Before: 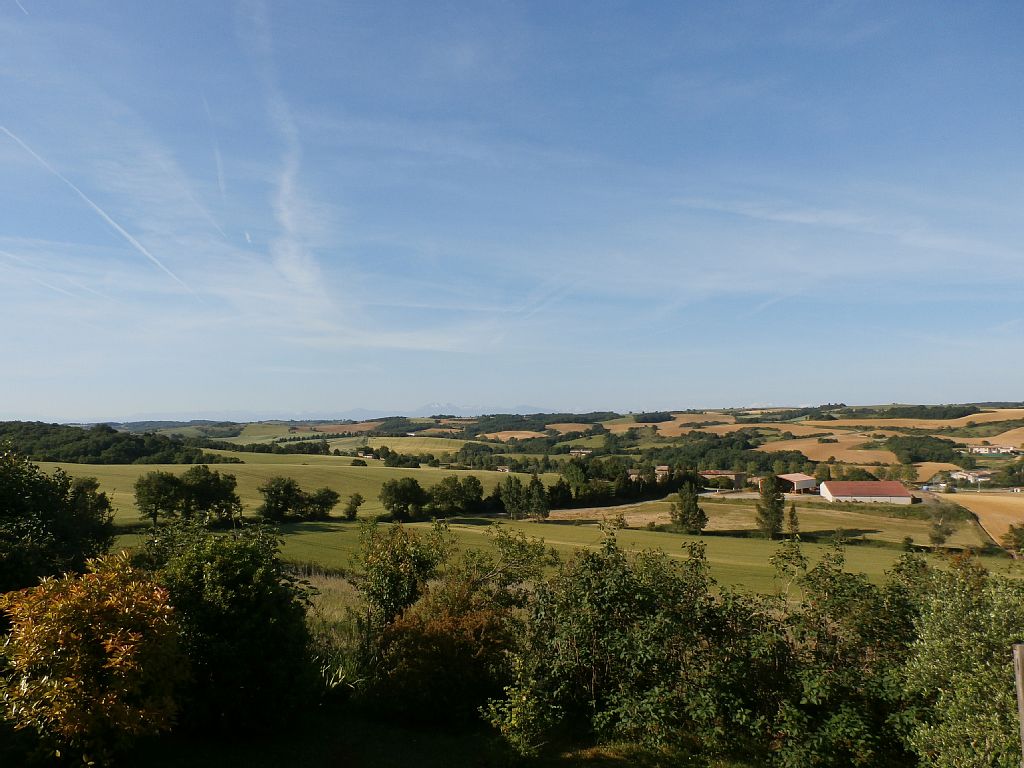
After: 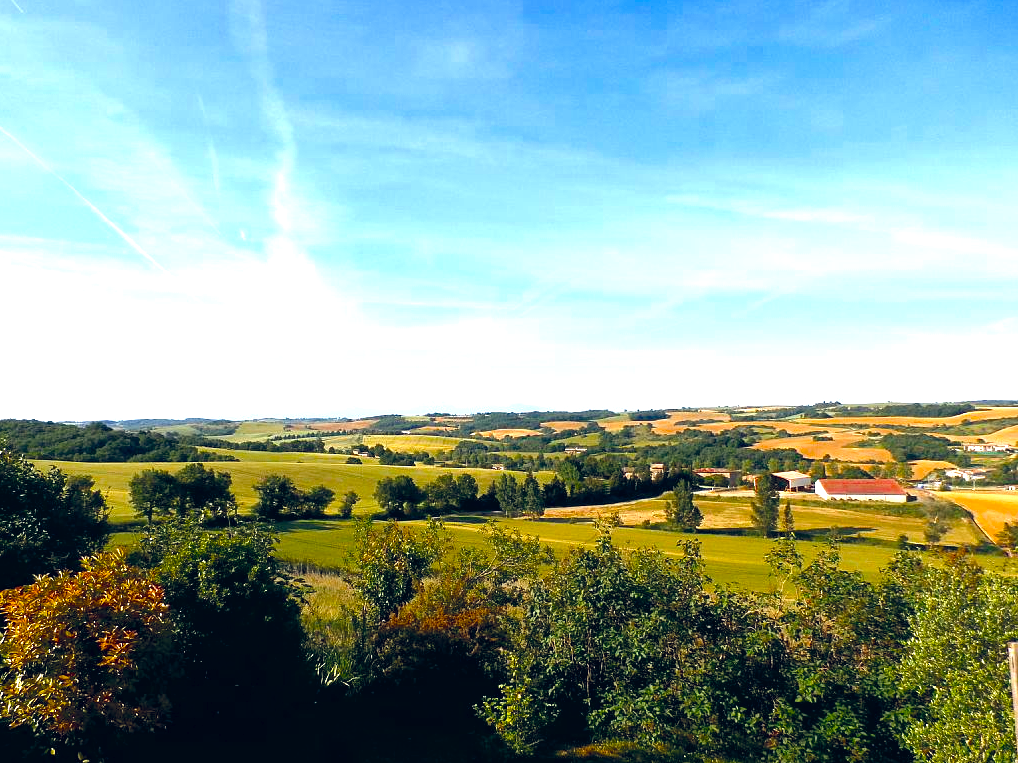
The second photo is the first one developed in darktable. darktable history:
crop and rotate: left 0.574%, top 0.35%, bottom 0.274%
color balance rgb: global offset › chroma 0.093%, global offset › hue 253.65°, perceptual saturation grading › global saturation 30.287%, perceptual brilliance grading › global brilliance 11.589%, saturation formula JzAzBz (2021)
levels: levels [0, 0.352, 0.703]
